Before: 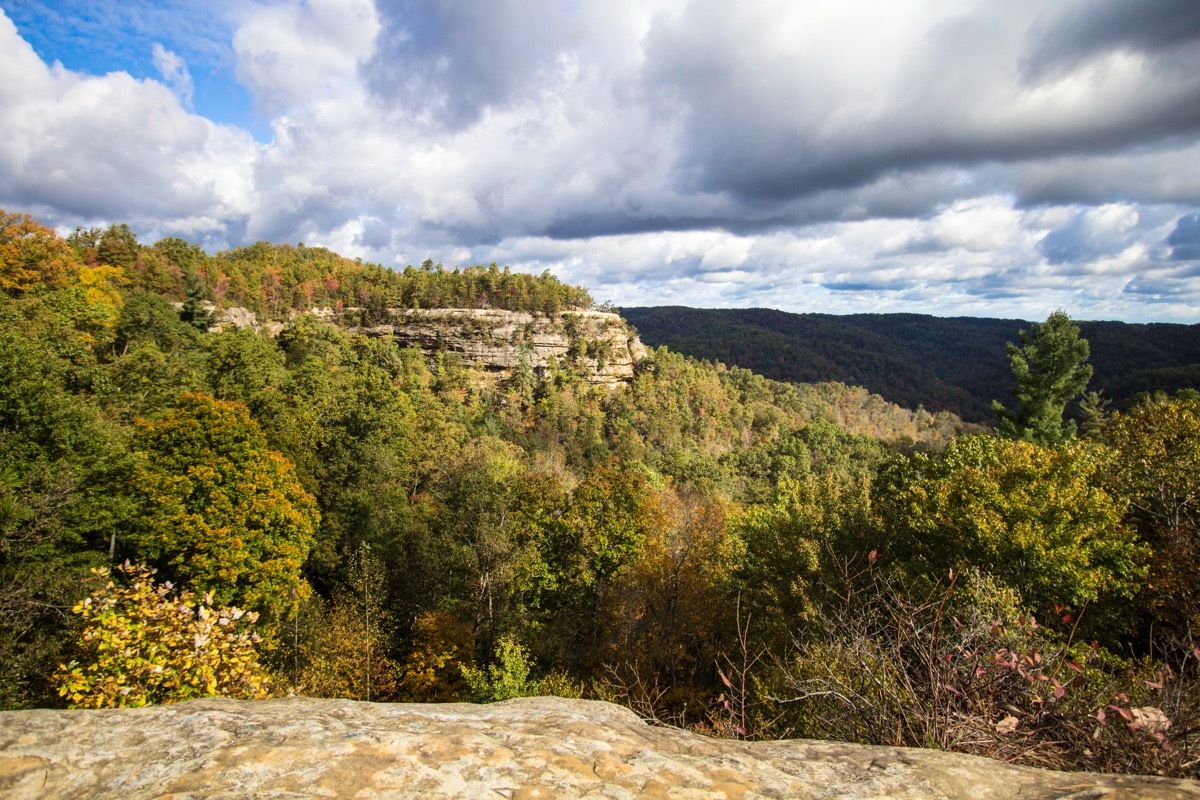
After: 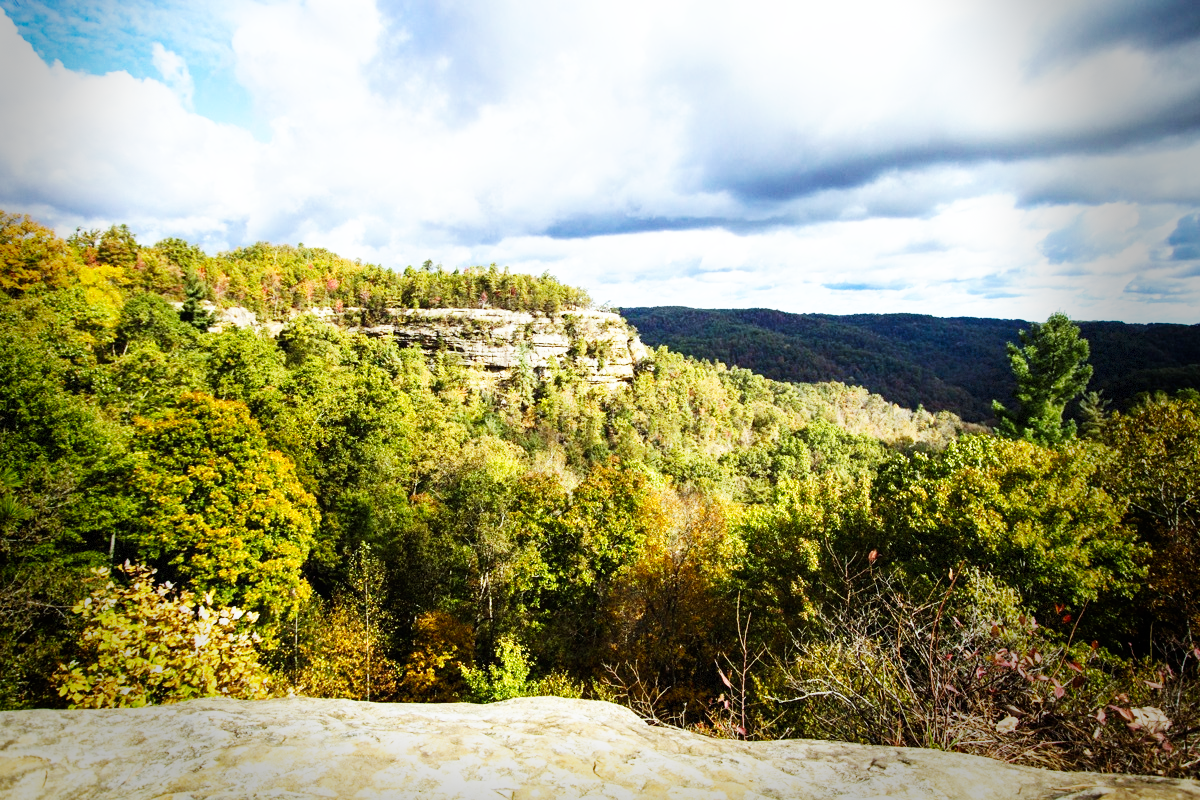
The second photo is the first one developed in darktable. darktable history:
vignetting: fall-off start 68.33%, fall-off radius 30%, saturation 0.042, center (-0.066, -0.311), width/height ratio 0.992, shape 0.85, dithering 8-bit output
white balance: red 0.925, blue 1.046
base curve: curves: ch0 [(0, 0) (0.007, 0.004) (0.027, 0.03) (0.046, 0.07) (0.207, 0.54) (0.442, 0.872) (0.673, 0.972) (1, 1)], preserve colors none
